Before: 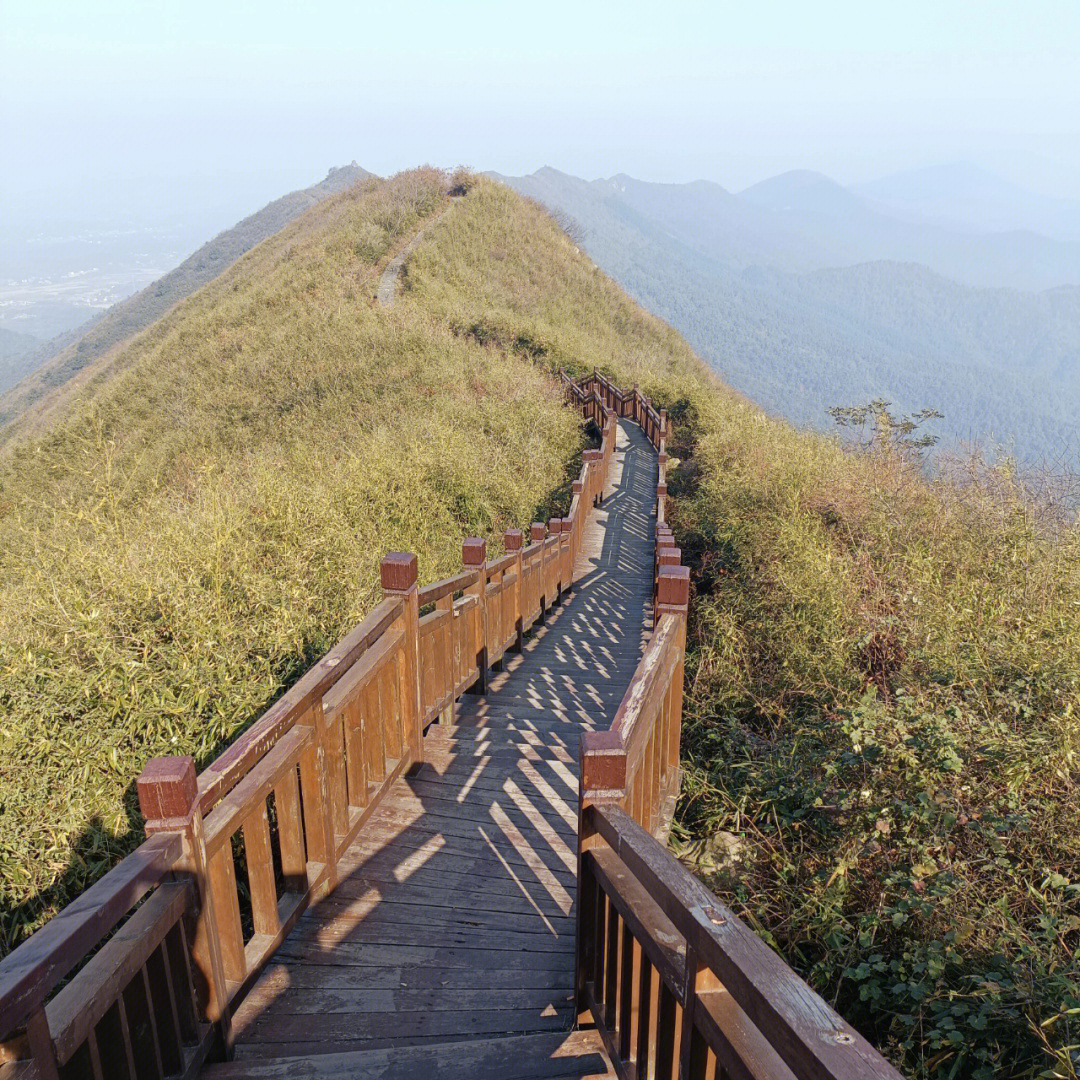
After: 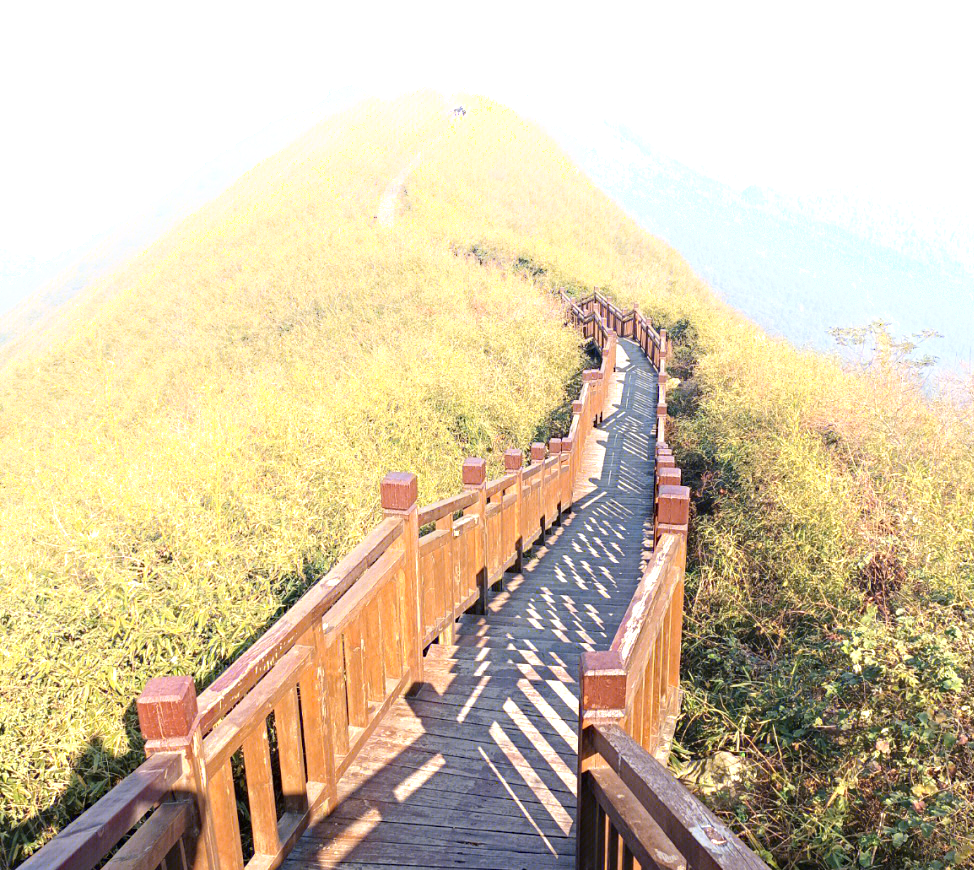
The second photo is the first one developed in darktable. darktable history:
haze removal: compatibility mode true, adaptive false
exposure: black level correction 0, exposure 1.199 EV, compensate highlight preservation false
crop: top 7.426%, right 9.732%, bottom 11.946%
shadows and highlights: shadows -23.29, highlights 47.43, soften with gaussian
